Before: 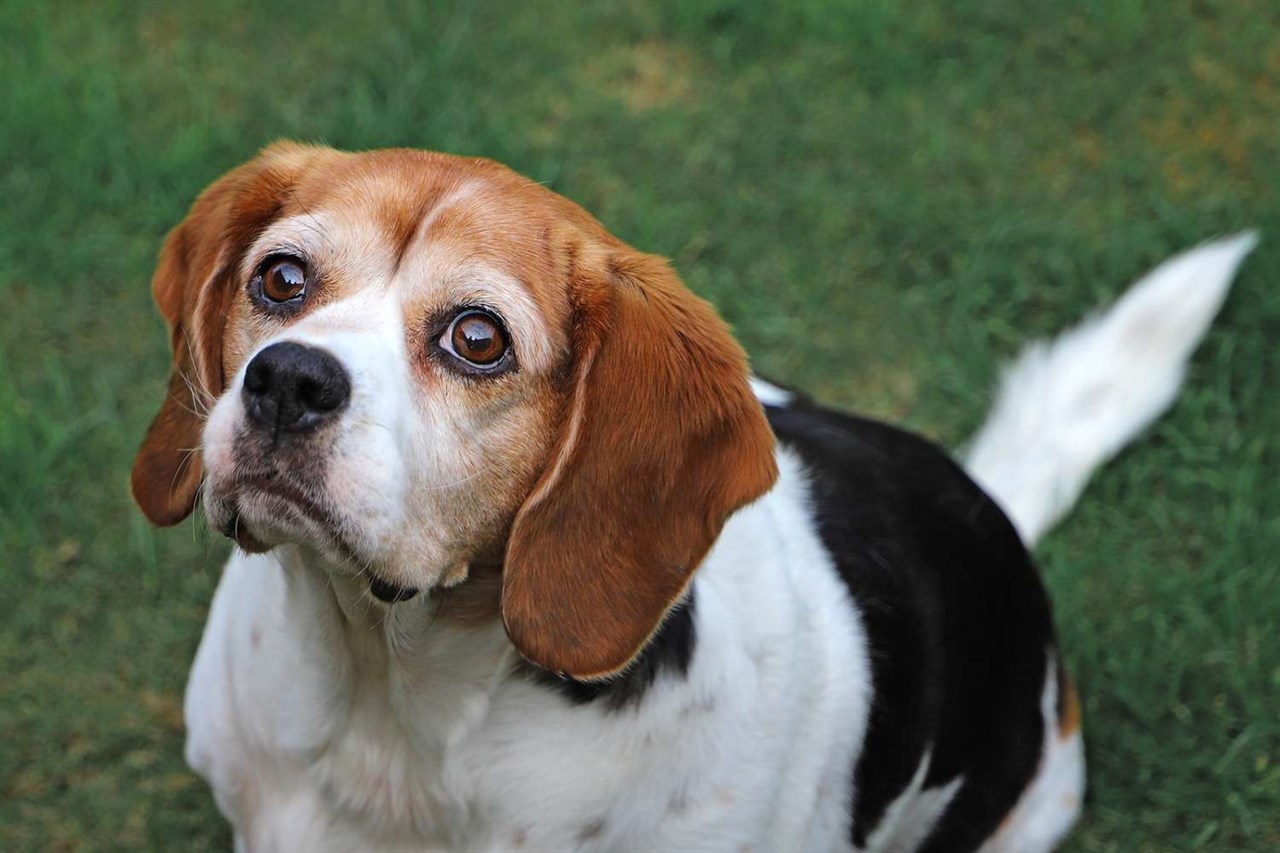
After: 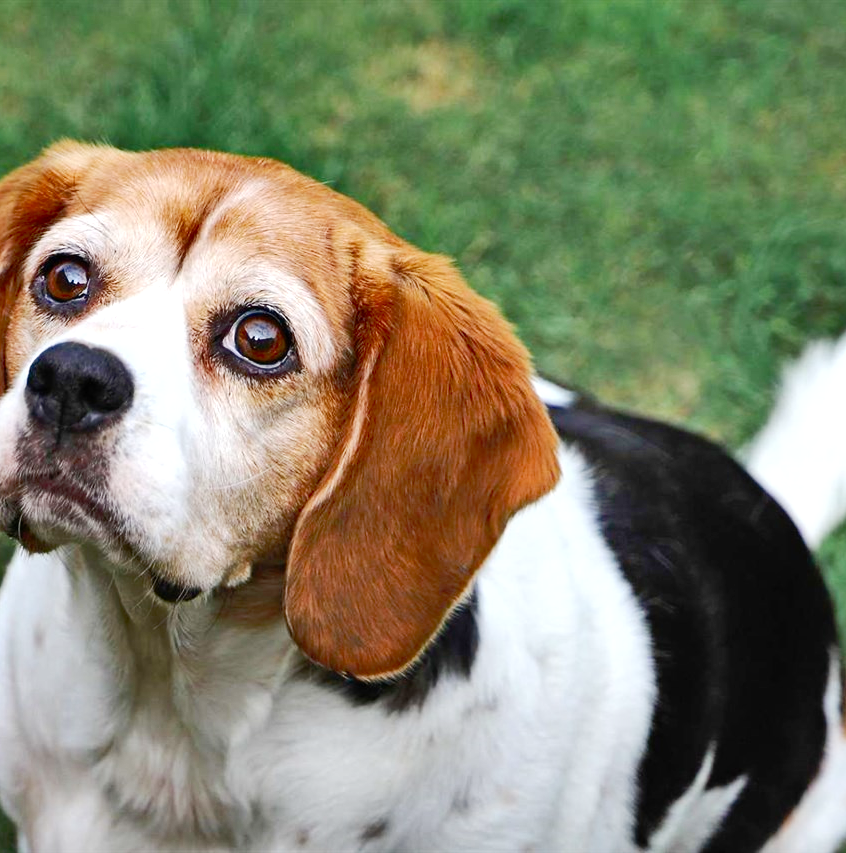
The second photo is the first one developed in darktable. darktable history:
shadows and highlights: shadows 80.97, white point adjustment -8.89, highlights -61.38, highlights color adjustment 45.49%, soften with gaussian
exposure: black level correction 0, exposure 1.292 EV, compensate highlight preservation false
crop: left 16.998%, right 16.907%
tone curve: curves: ch0 [(0, 0) (0.135, 0.09) (0.326, 0.386) (0.489, 0.573) (0.663, 0.749) (0.854, 0.897) (1, 0.974)]; ch1 [(0, 0) (0.366, 0.367) (0.475, 0.453) (0.494, 0.493) (0.504, 0.497) (0.544, 0.569) (0.562, 0.605) (0.622, 0.694) (1, 1)]; ch2 [(0, 0) (0.333, 0.346) (0.375, 0.375) (0.424, 0.43) (0.476, 0.492) (0.502, 0.503) (0.533, 0.534) (0.572, 0.603) (0.605, 0.656) (0.641, 0.709) (1, 1)], preserve colors none
